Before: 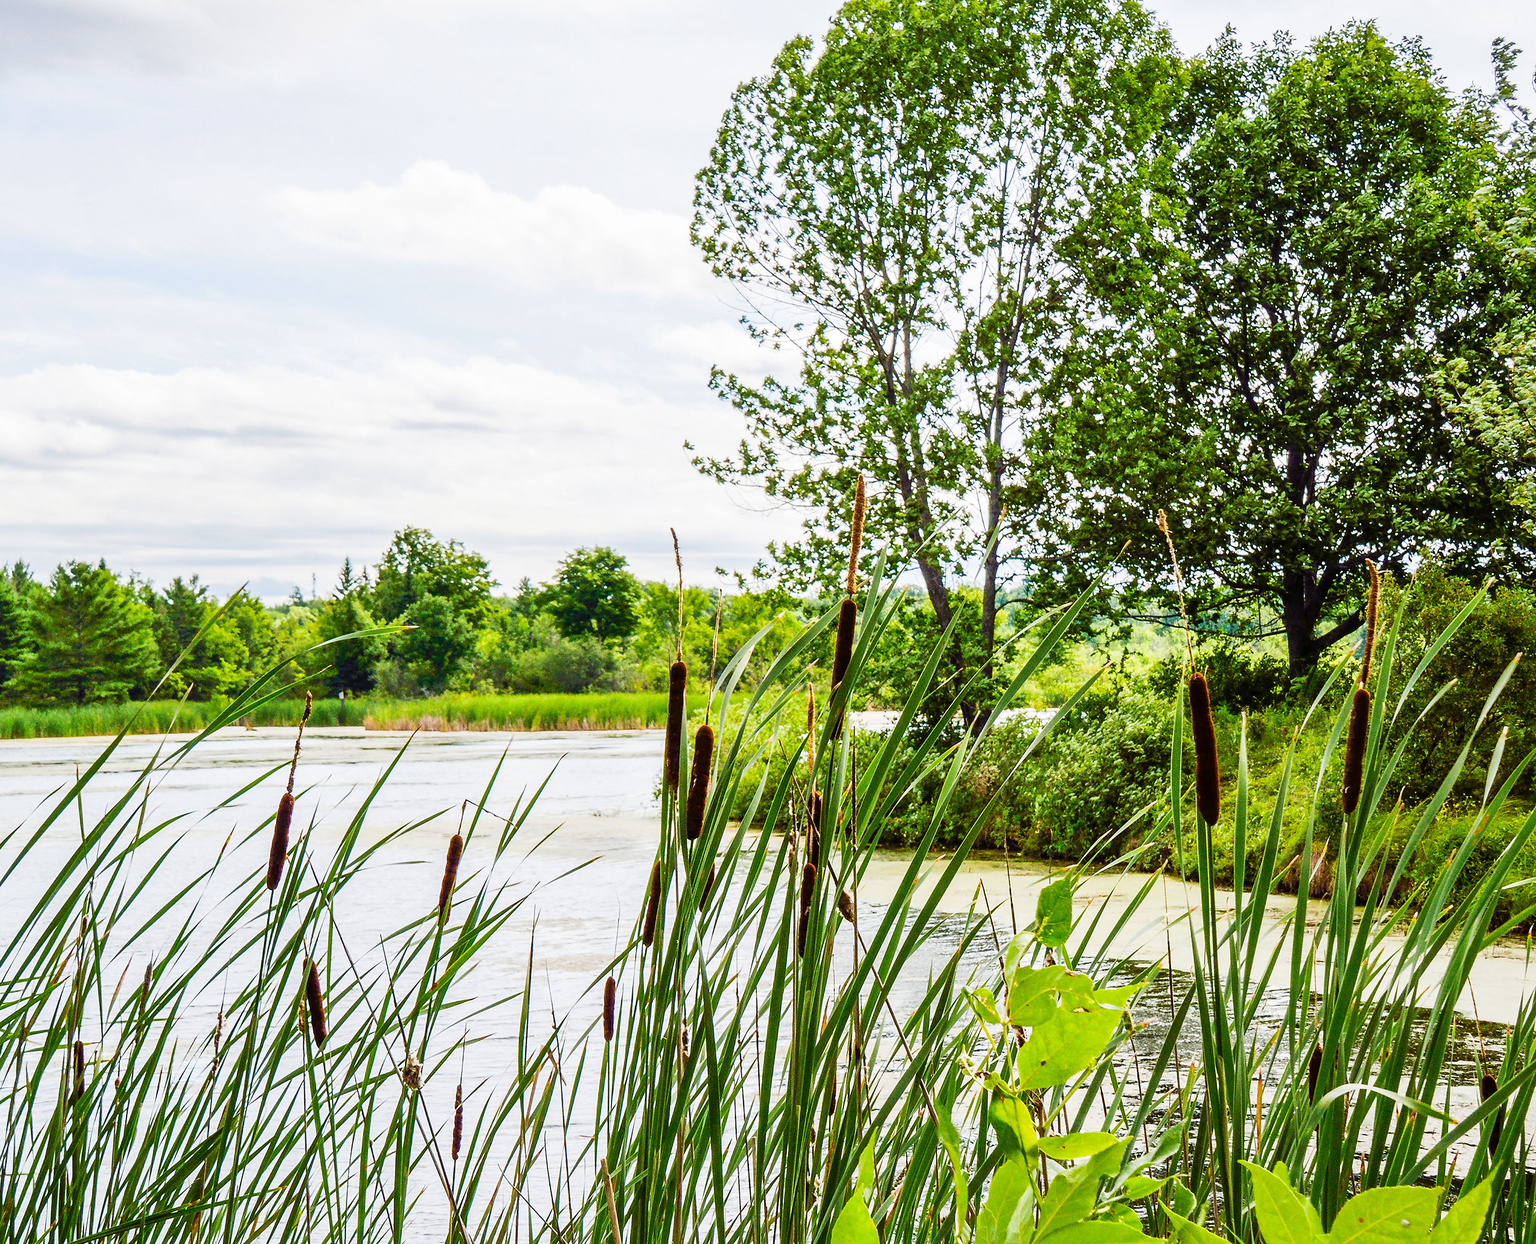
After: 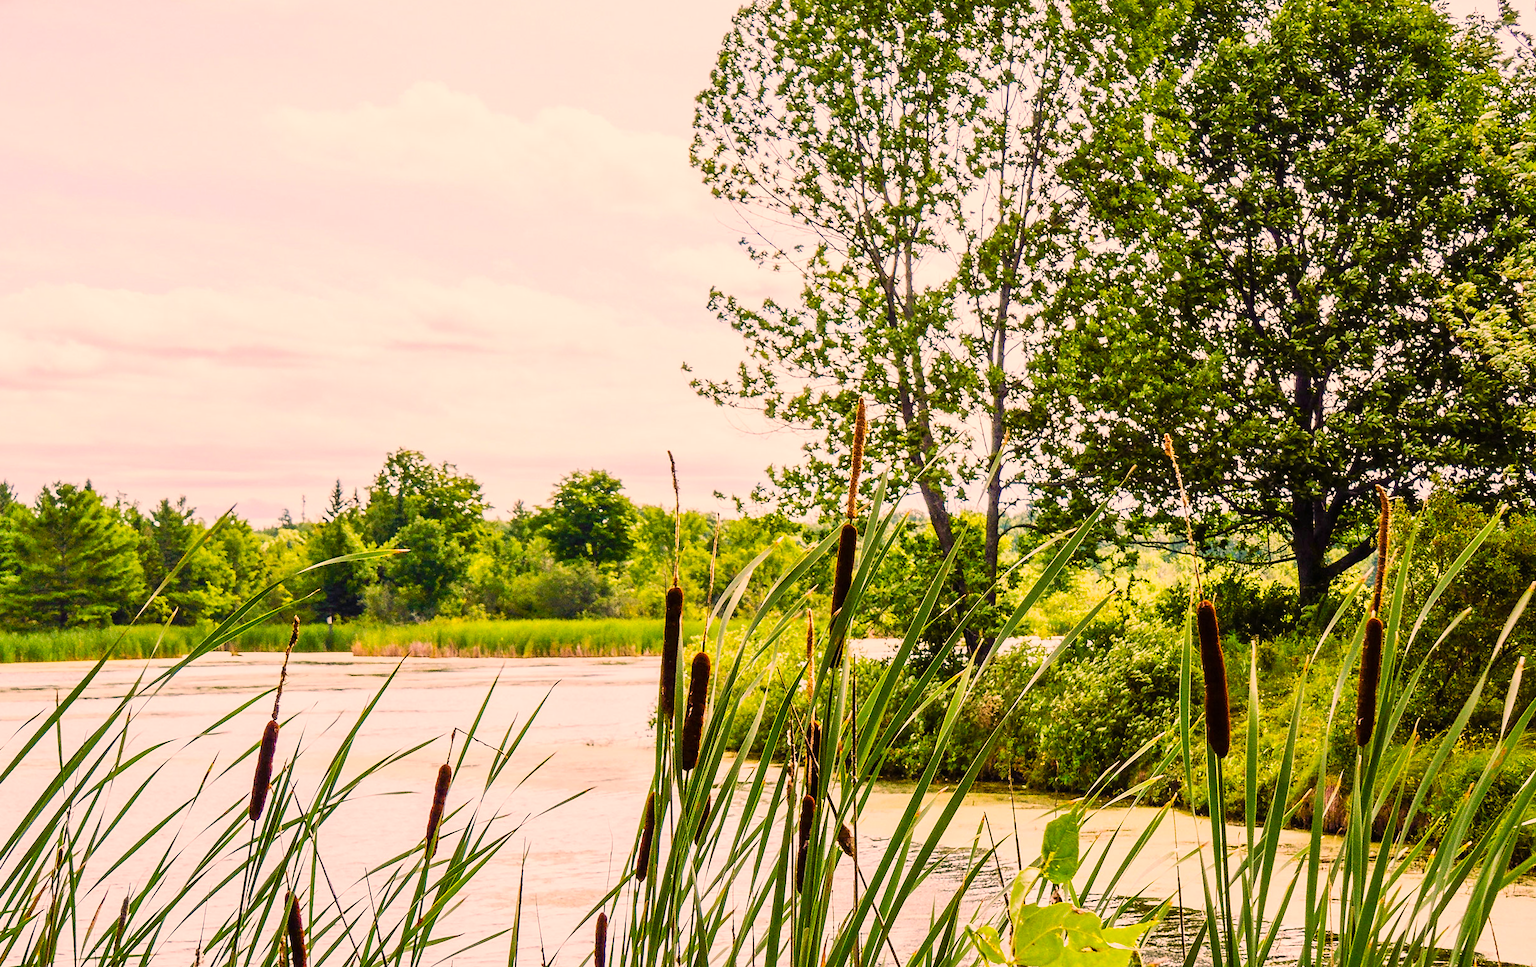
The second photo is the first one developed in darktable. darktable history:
crop: top 5.667%, bottom 17.637%
color correction: highlights a* 21.16, highlights b* 19.61
rotate and perspective: rotation 0.226°, lens shift (vertical) -0.042, crop left 0.023, crop right 0.982, crop top 0.006, crop bottom 0.994
